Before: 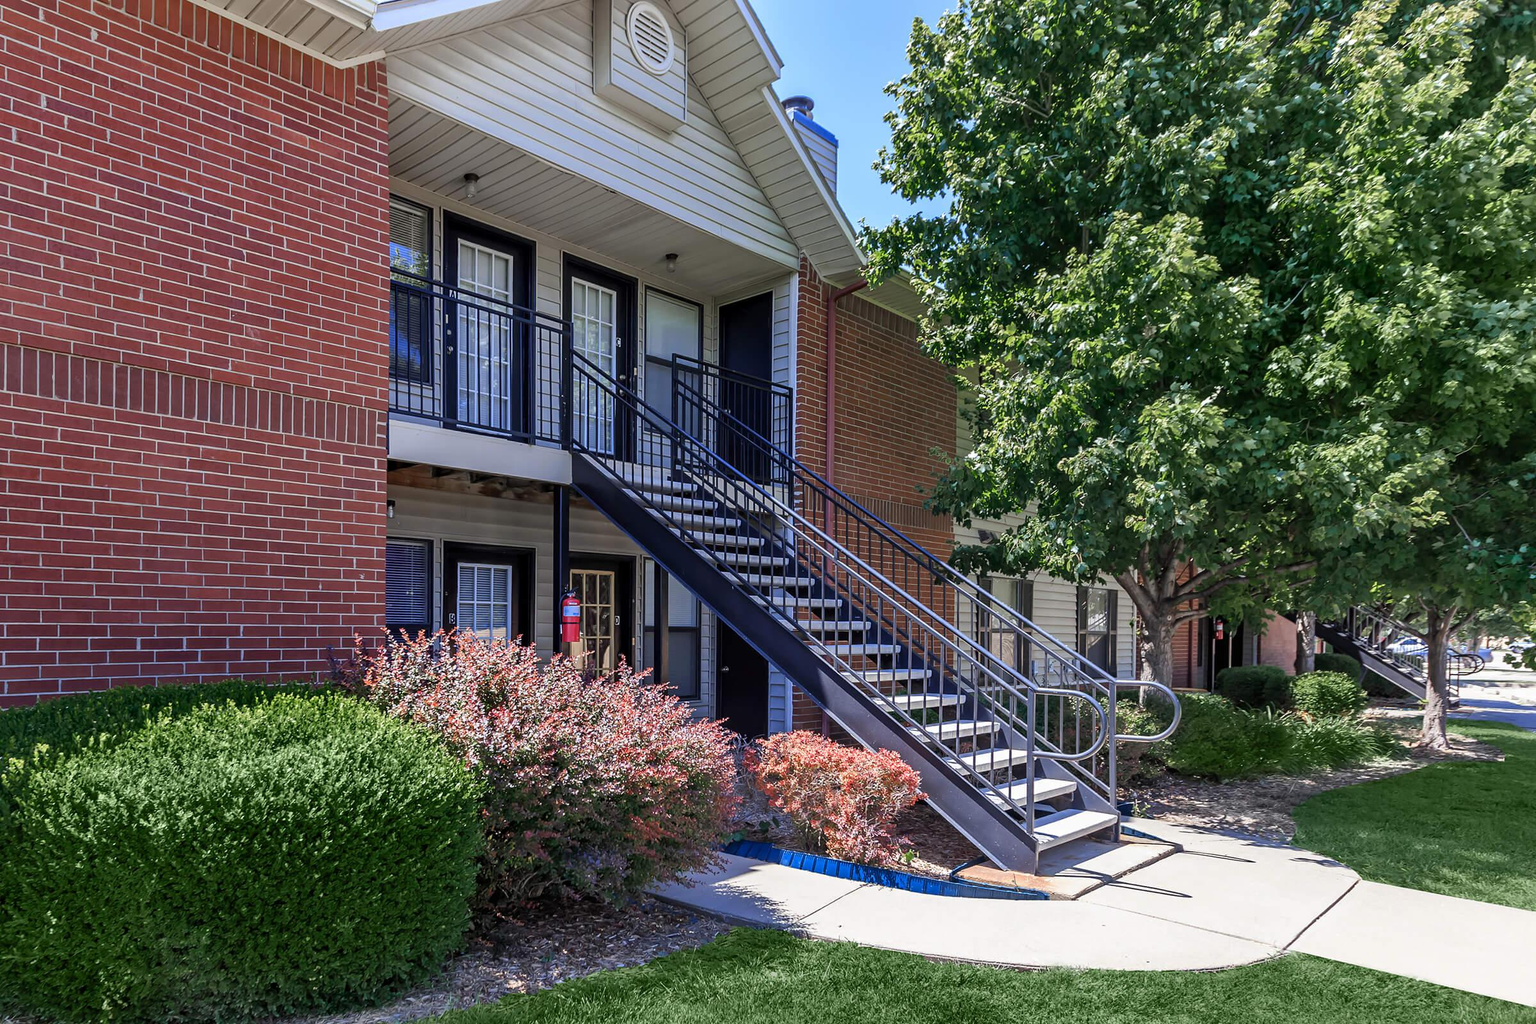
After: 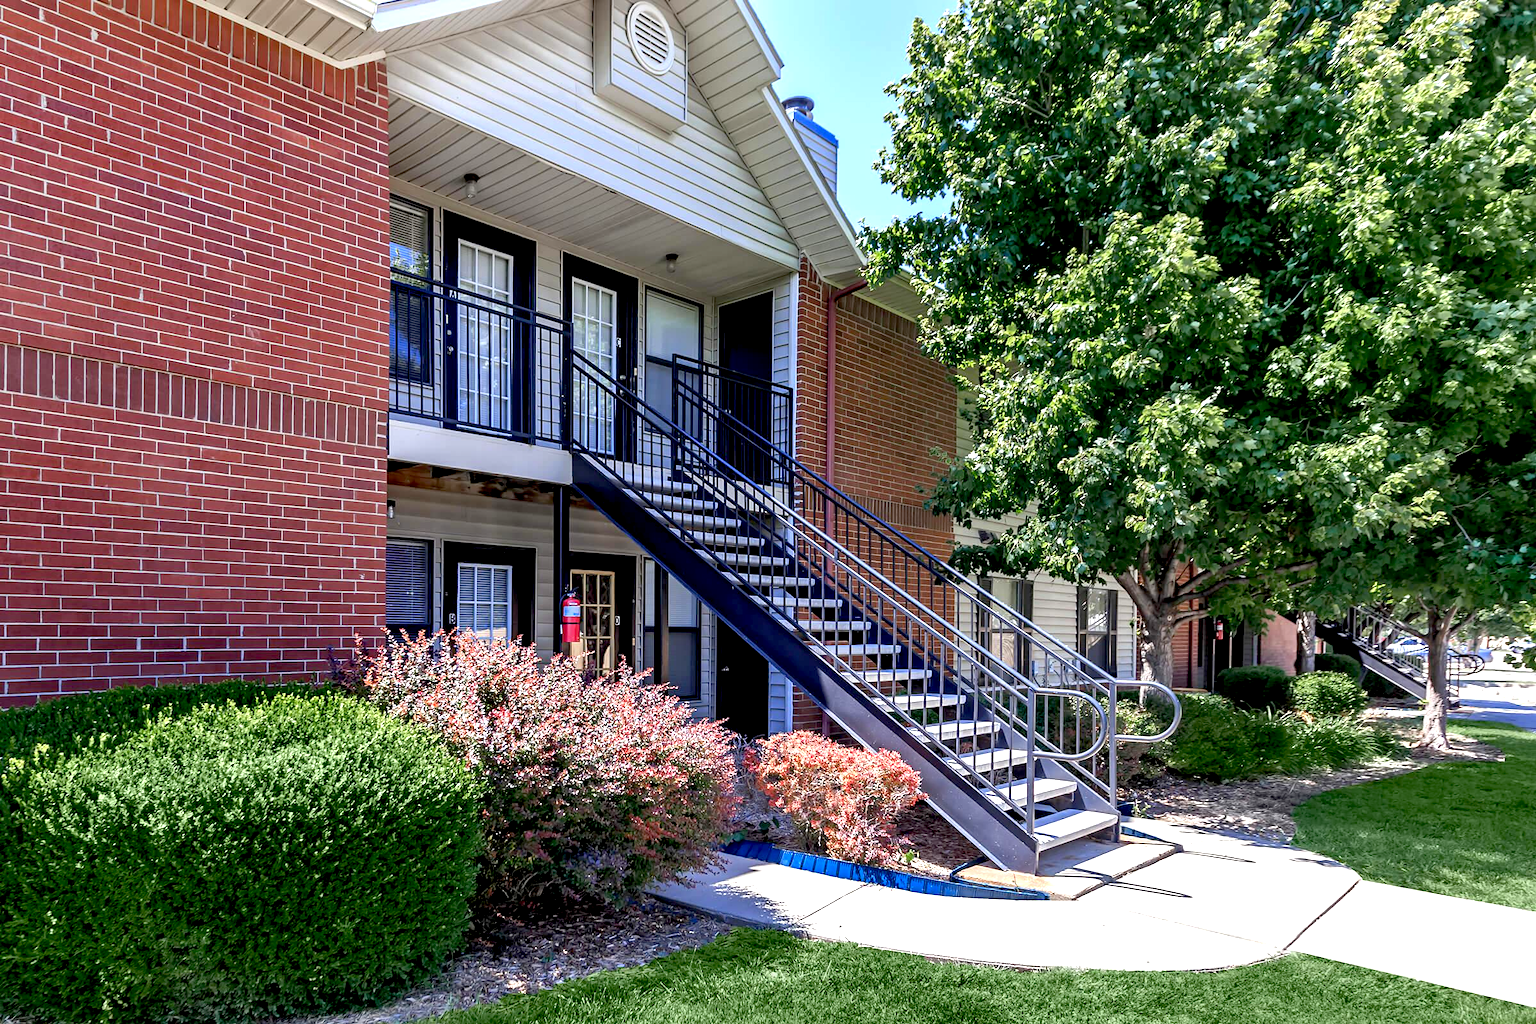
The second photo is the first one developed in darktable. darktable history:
exposure: black level correction 0.012, exposure 0.694 EV, compensate highlight preservation false
